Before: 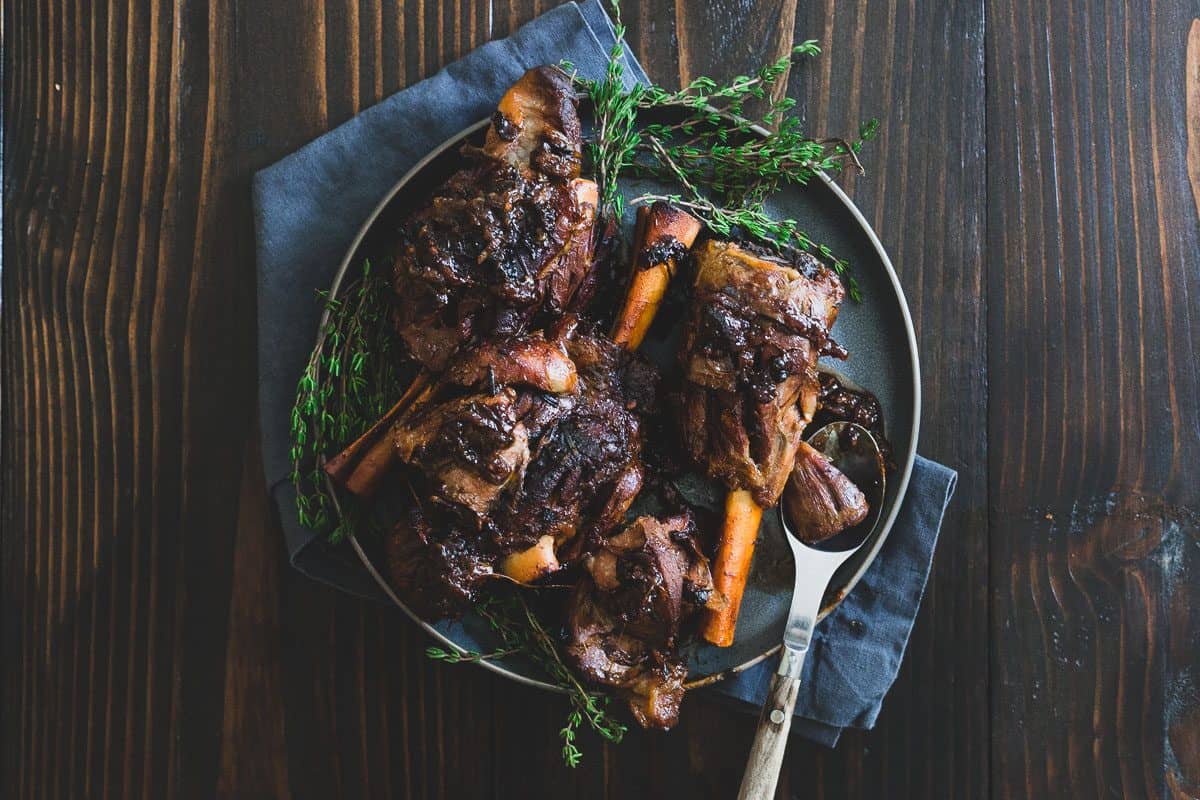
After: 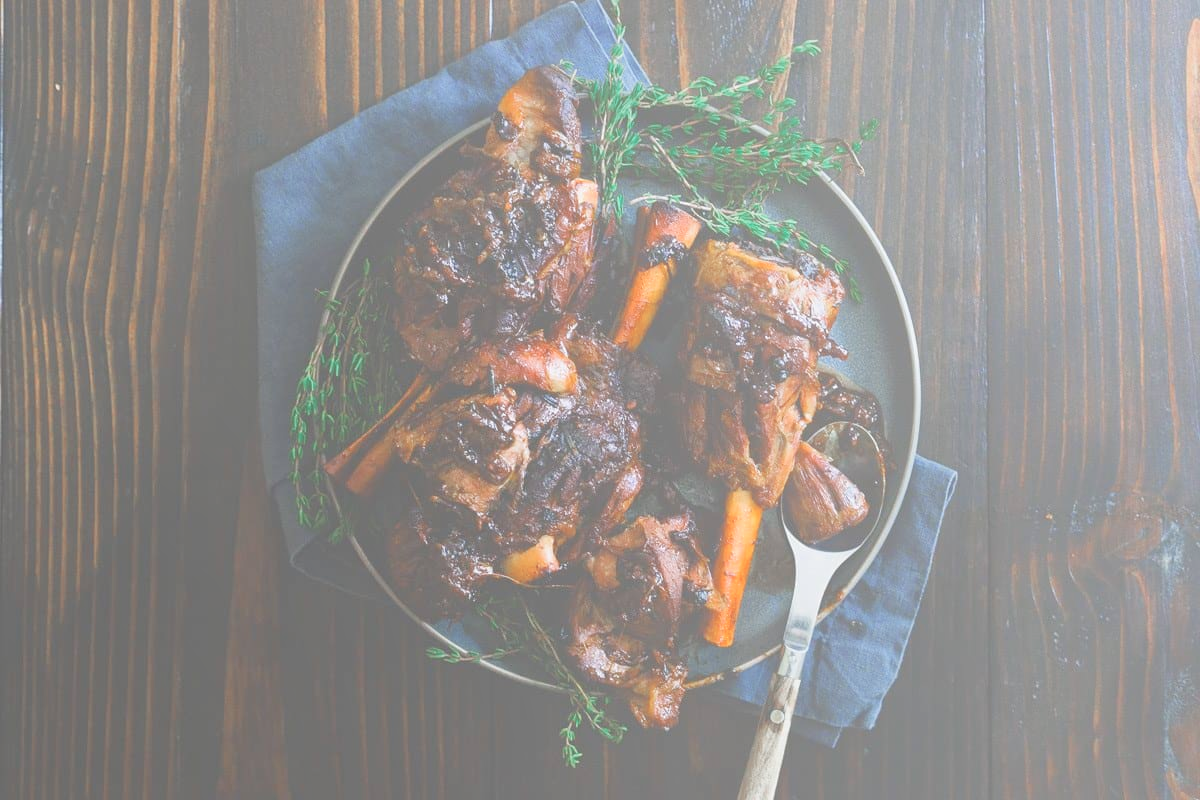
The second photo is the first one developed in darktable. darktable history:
color zones: curves: ch0 [(0, 0.5) (0.125, 0.4) (0.25, 0.5) (0.375, 0.4) (0.5, 0.4) (0.625, 0.35) (0.75, 0.35) (0.875, 0.5)]; ch1 [(0, 0.35) (0.125, 0.45) (0.25, 0.35) (0.375, 0.35) (0.5, 0.35) (0.625, 0.35) (0.75, 0.45) (0.875, 0.35)]; ch2 [(0, 0.6) (0.125, 0.5) (0.25, 0.5) (0.375, 0.6) (0.5, 0.6) (0.625, 0.5) (0.75, 0.5) (0.875, 0.5)]
bloom: size 85%, threshold 5%, strength 85%
